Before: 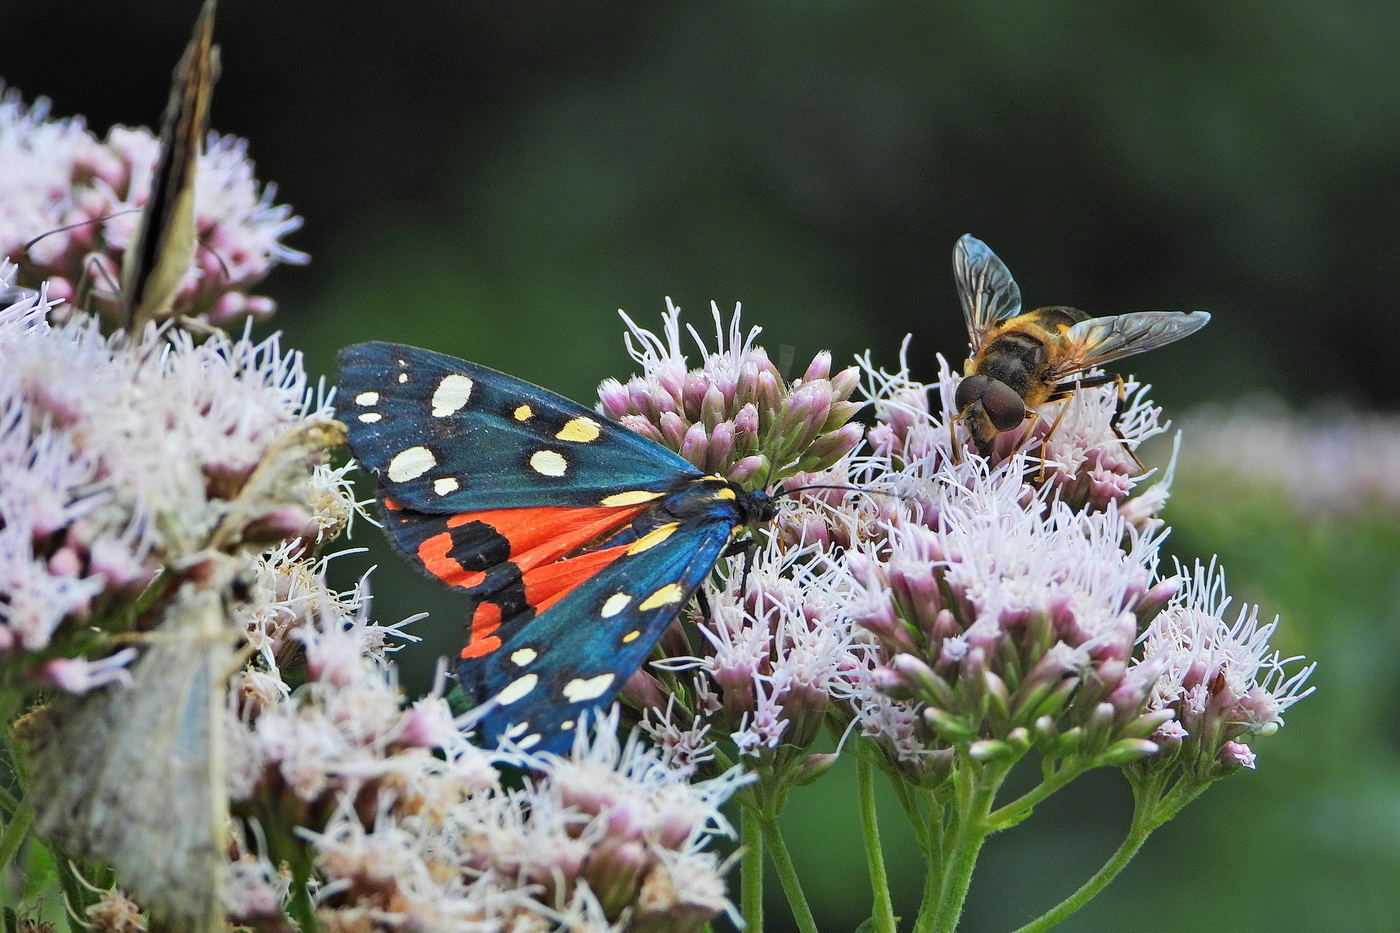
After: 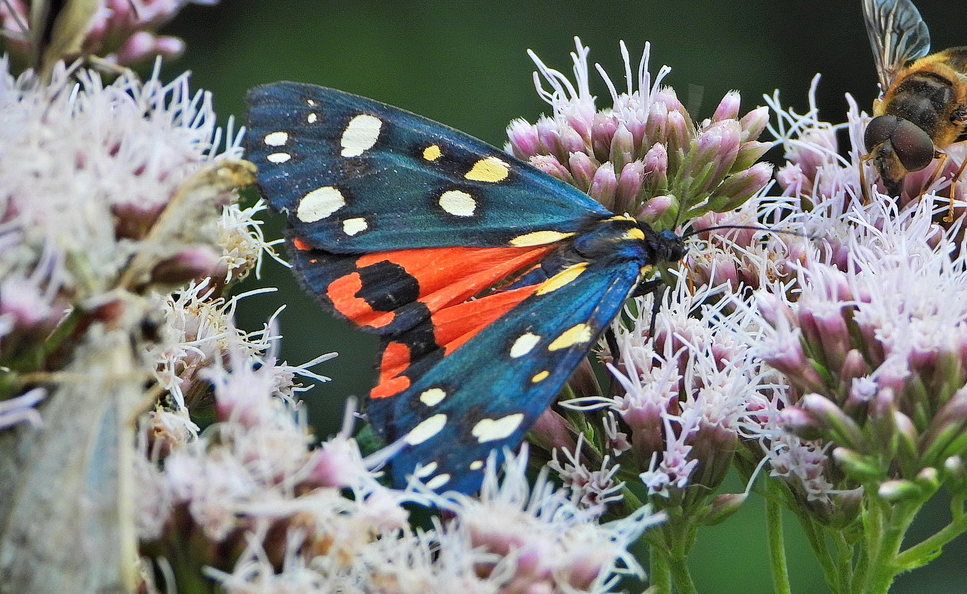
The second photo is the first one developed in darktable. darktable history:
crop: left 6.552%, top 27.955%, right 24.307%, bottom 8.364%
